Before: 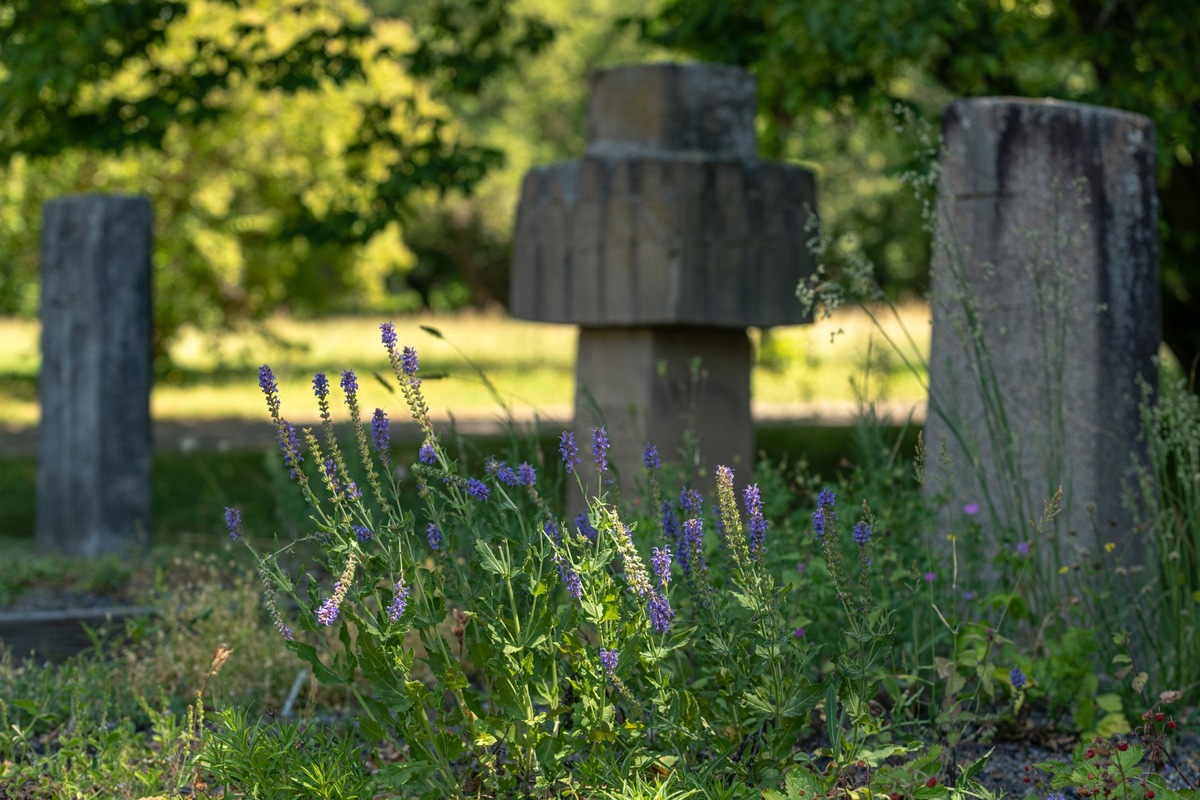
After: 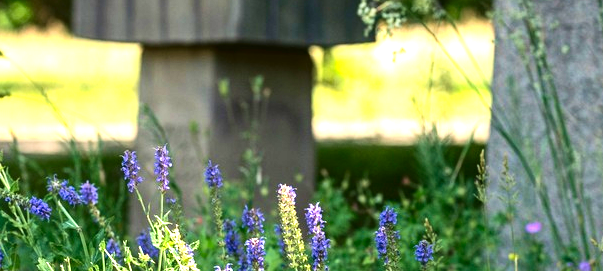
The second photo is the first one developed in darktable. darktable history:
crop: left 36.536%, top 35.146%, right 13.2%, bottom 30.885%
exposure: black level correction 0, exposure 1.455 EV, compensate exposure bias true, compensate highlight preservation false
contrast brightness saturation: contrast 0.205, brightness -0.103, saturation 0.099
velvia: on, module defaults
